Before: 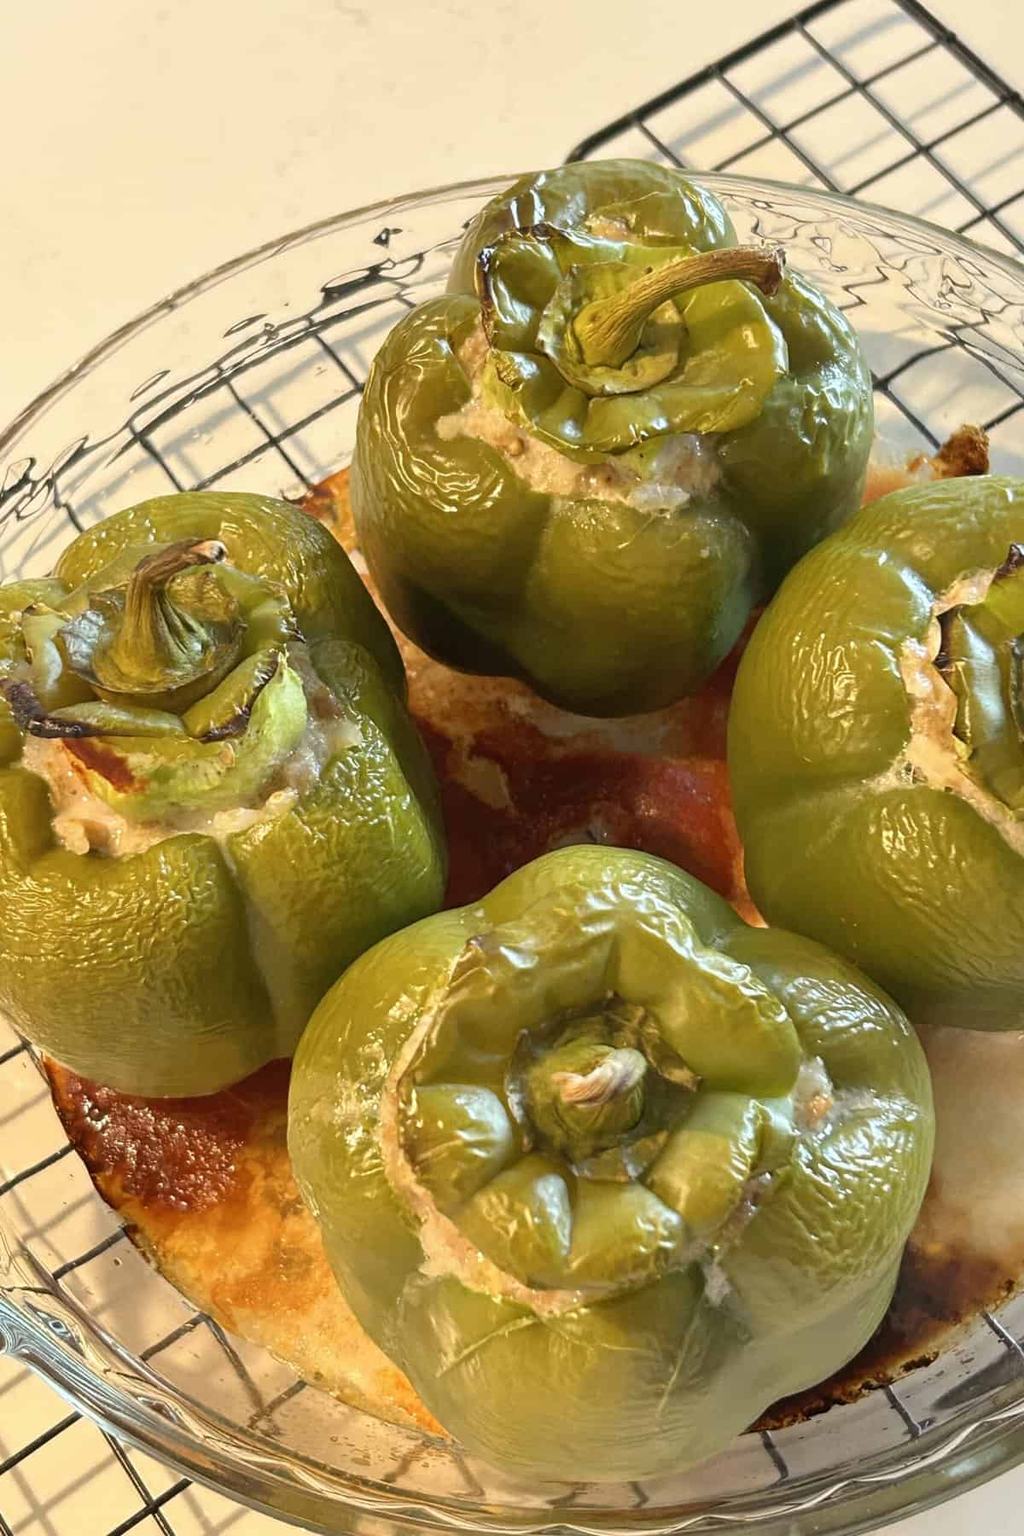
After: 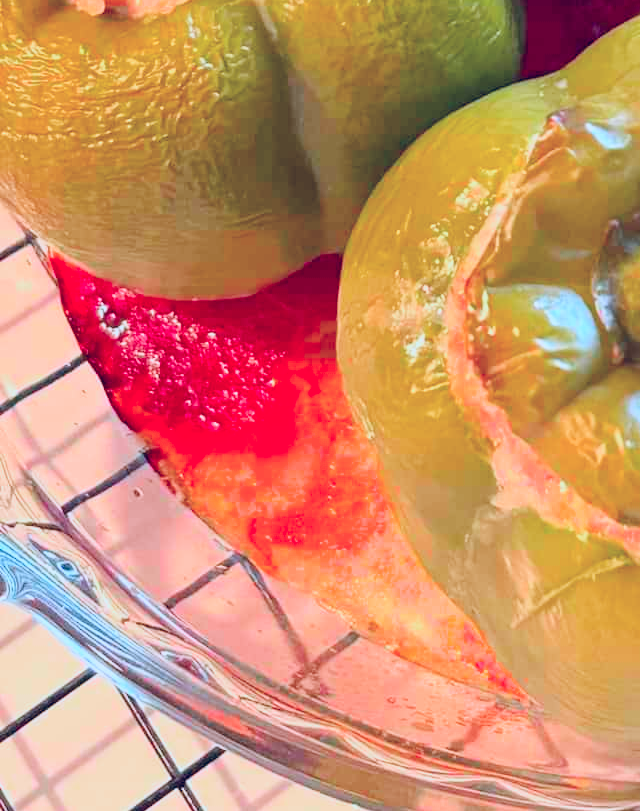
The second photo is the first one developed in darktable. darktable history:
exposure: black level correction 0, exposure 0.7 EV, compensate exposure bias true, compensate highlight preservation false
filmic rgb: black relative exposure -7.65 EV, white relative exposure 4.56 EV, hardness 3.61, color science v6 (2022)
crop and rotate: top 54.778%, right 46.61%, bottom 0.159%
tone curve: curves: ch1 [(0, 0) (0.108, 0.197) (0.5, 0.5) (0.681, 0.885) (1, 1)]; ch2 [(0, 0) (0.28, 0.151) (1, 1)], color space Lab, independent channels
